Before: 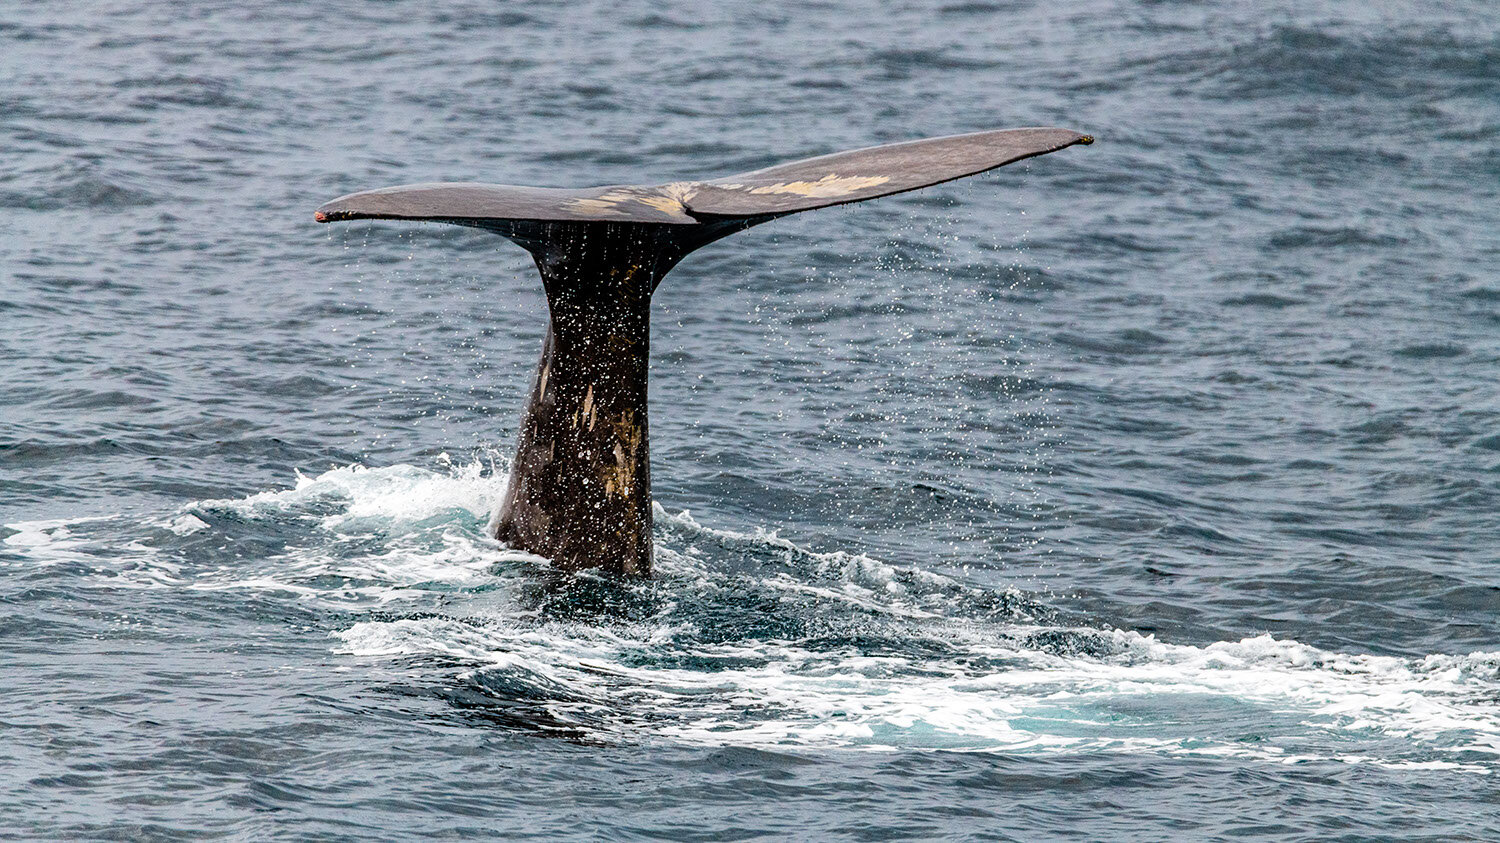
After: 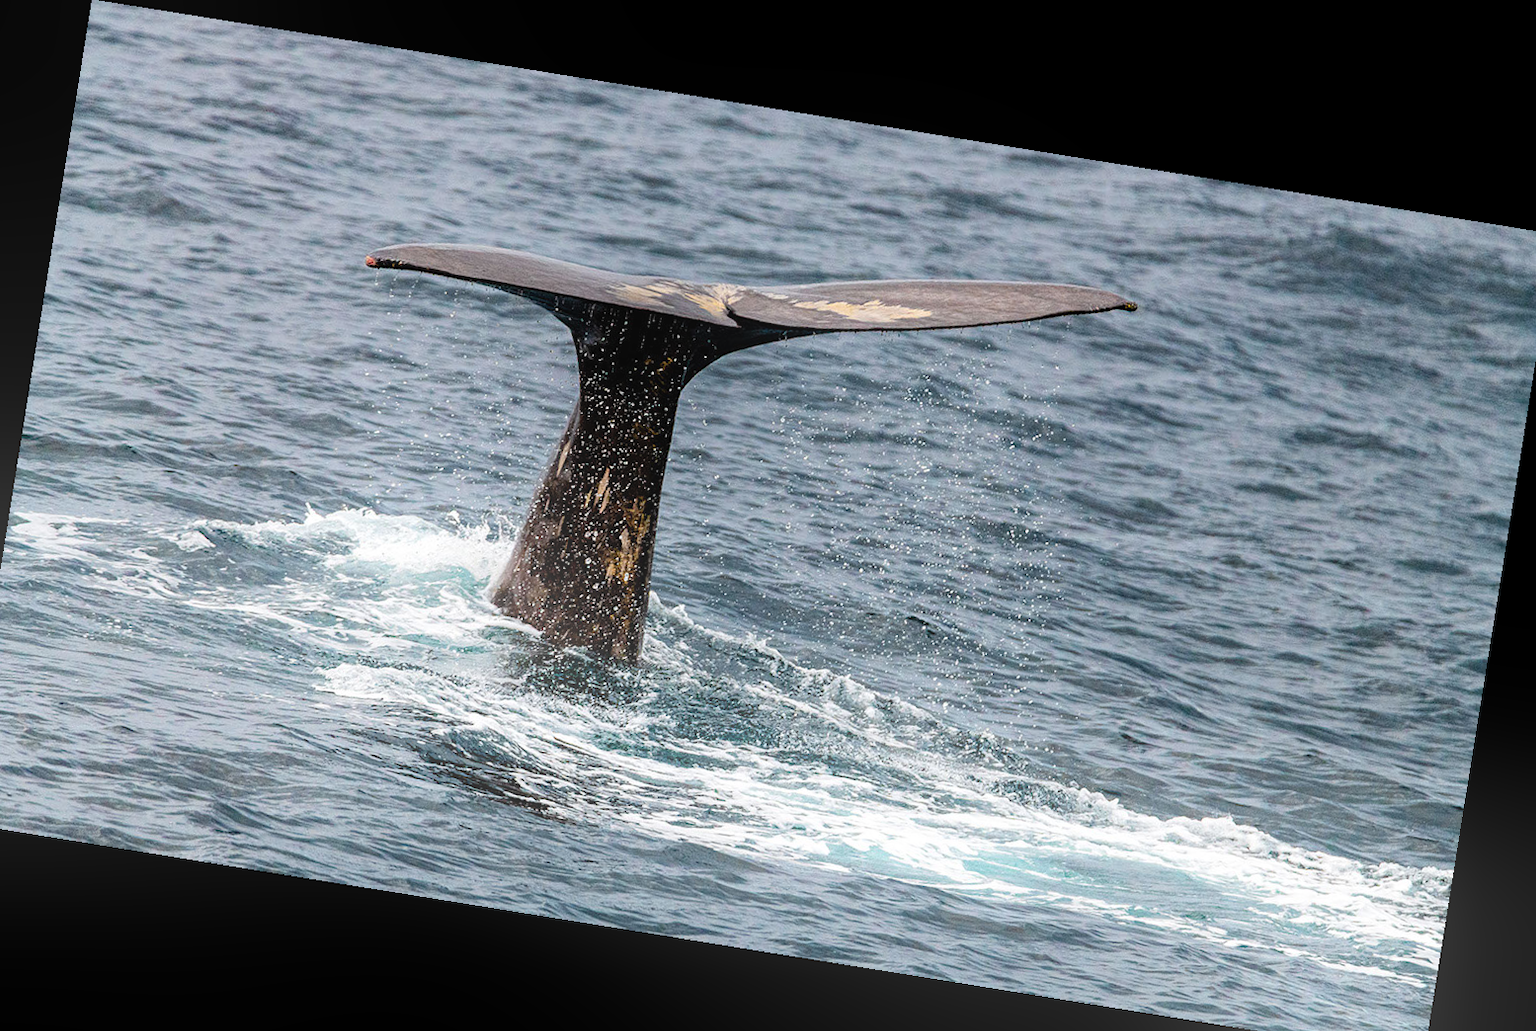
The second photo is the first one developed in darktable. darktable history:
crop and rotate: left 2.536%, right 1.107%, bottom 2.246%
bloom: on, module defaults
rotate and perspective: rotation 9.12°, automatic cropping off
